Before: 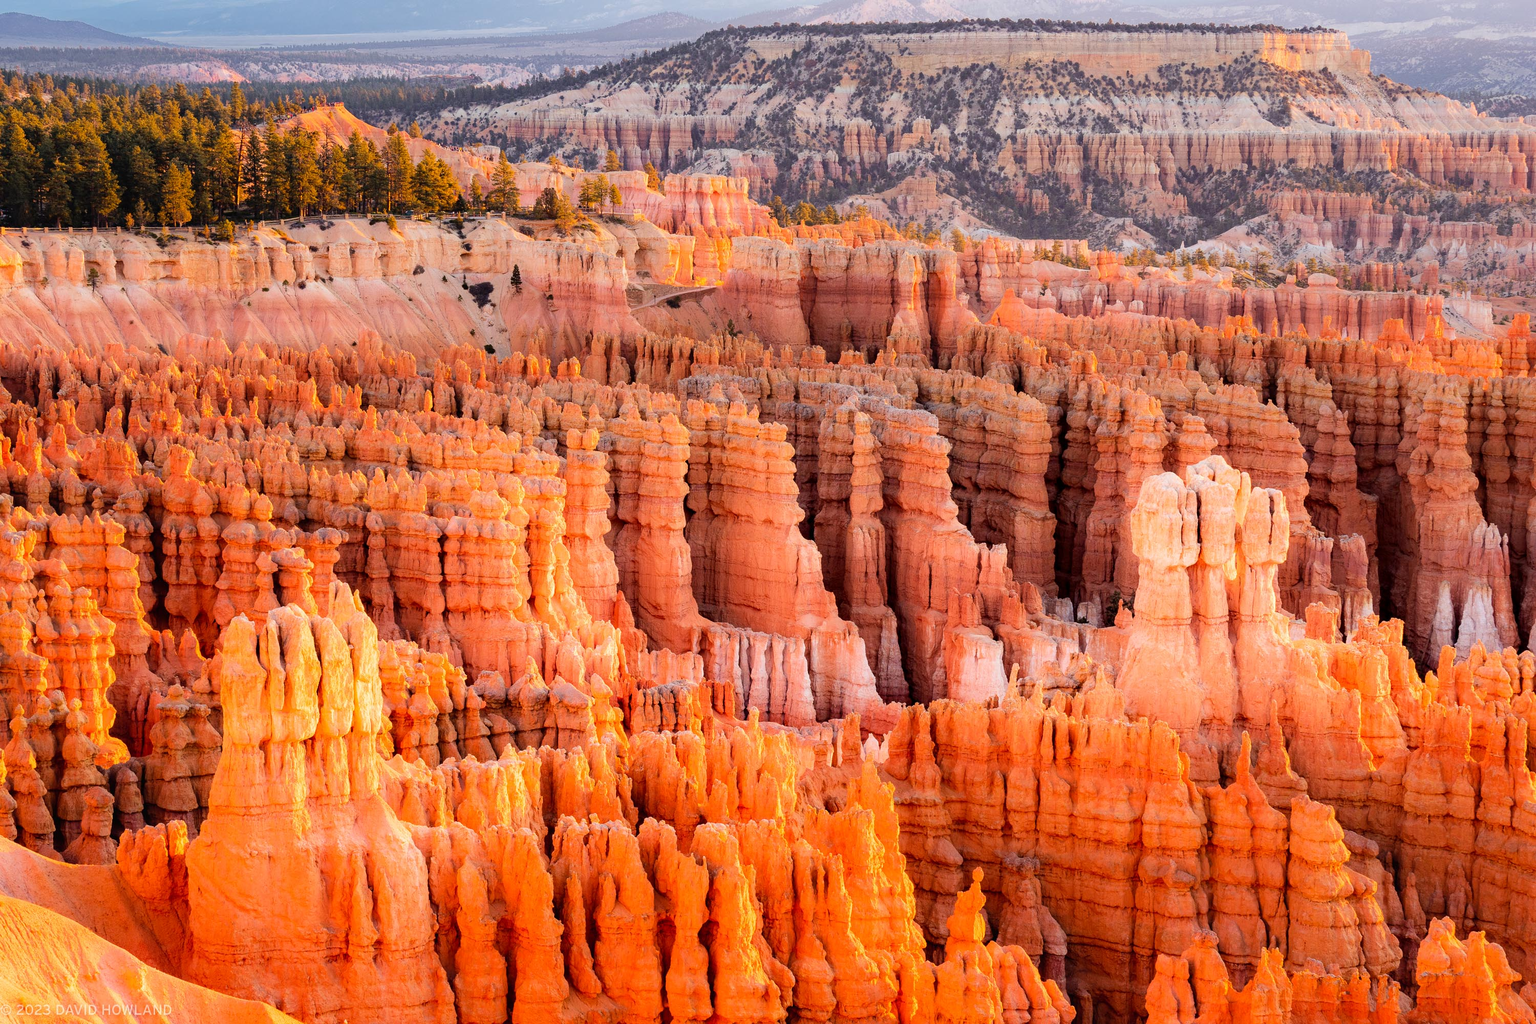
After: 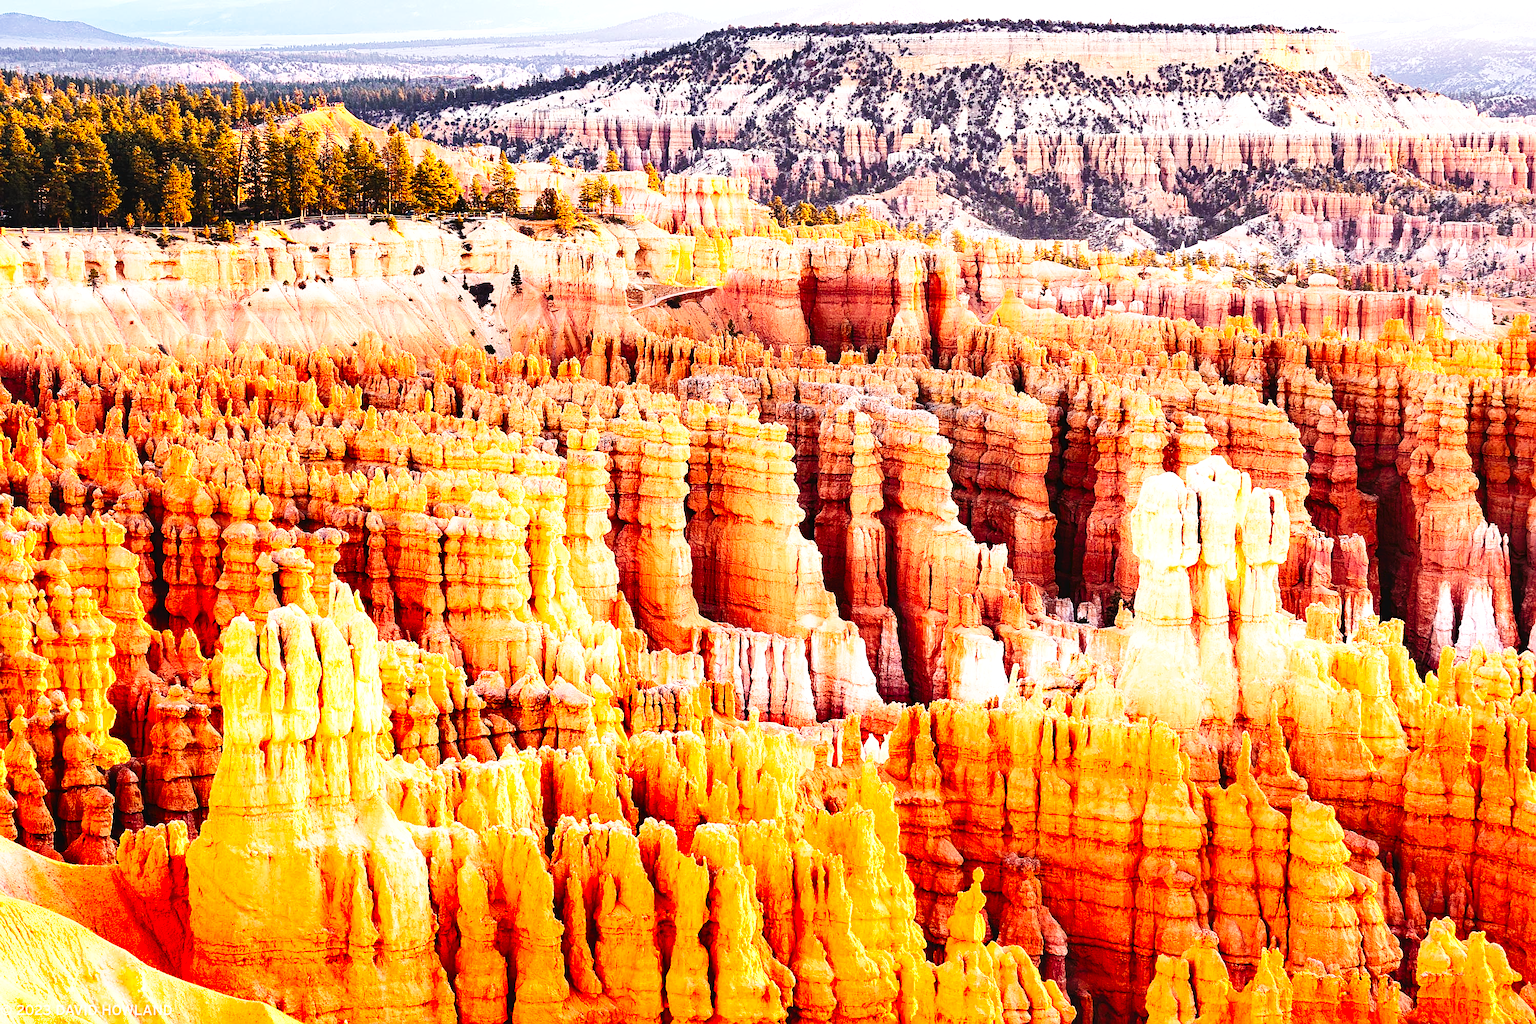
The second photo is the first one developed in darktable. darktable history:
tone curve: curves: ch0 [(0, 0) (0.003, 0.047) (0.011, 0.047) (0.025, 0.049) (0.044, 0.051) (0.069, 0.055) (0.1, 0.066) (0.136, 0.089) (0.177, 0.12) (0.224, 0.155) (0.277, 0.205) (0.335, 0.281) (0.399, 0.37) (0.468, 0.47) (0.543, 0.574) (0.623, 0.687) (0.709, 0.801) (0.801, 0.89) (0.898, 0.963) (1, 1)], preserve colors none
shadows and highlights: radius 337.17, shadows 29.01, soften with gaussian
sharpen: on, module defaults
exposure: black level correction 0, exposure 1.1 EV, compensate exposure bias true, compensate highlight preservation false
